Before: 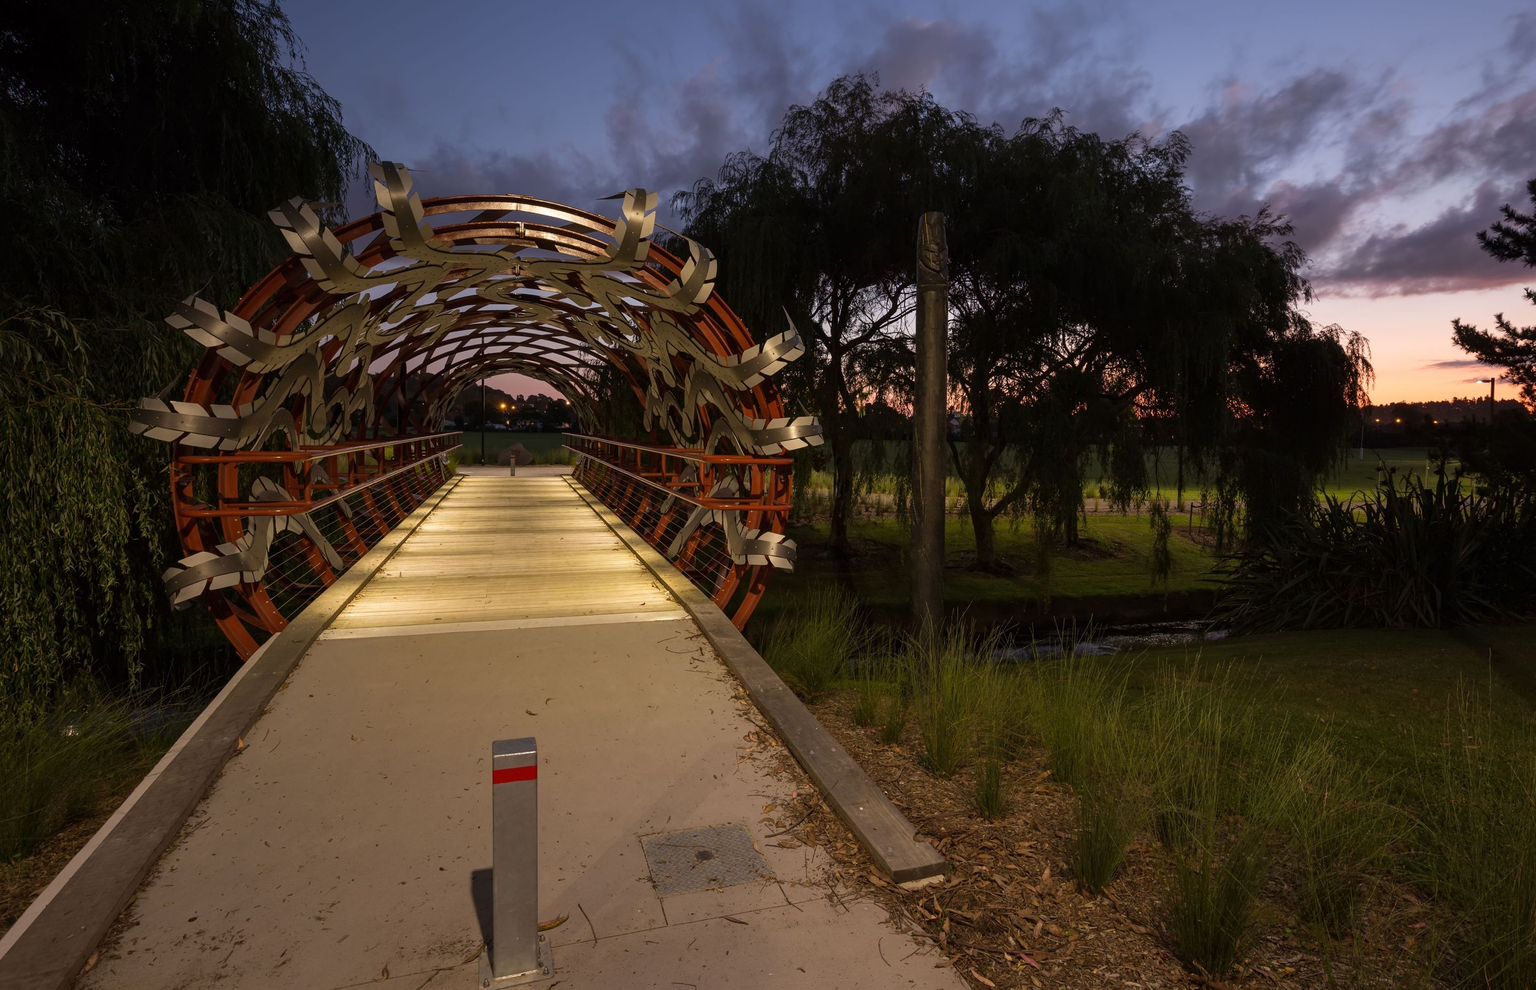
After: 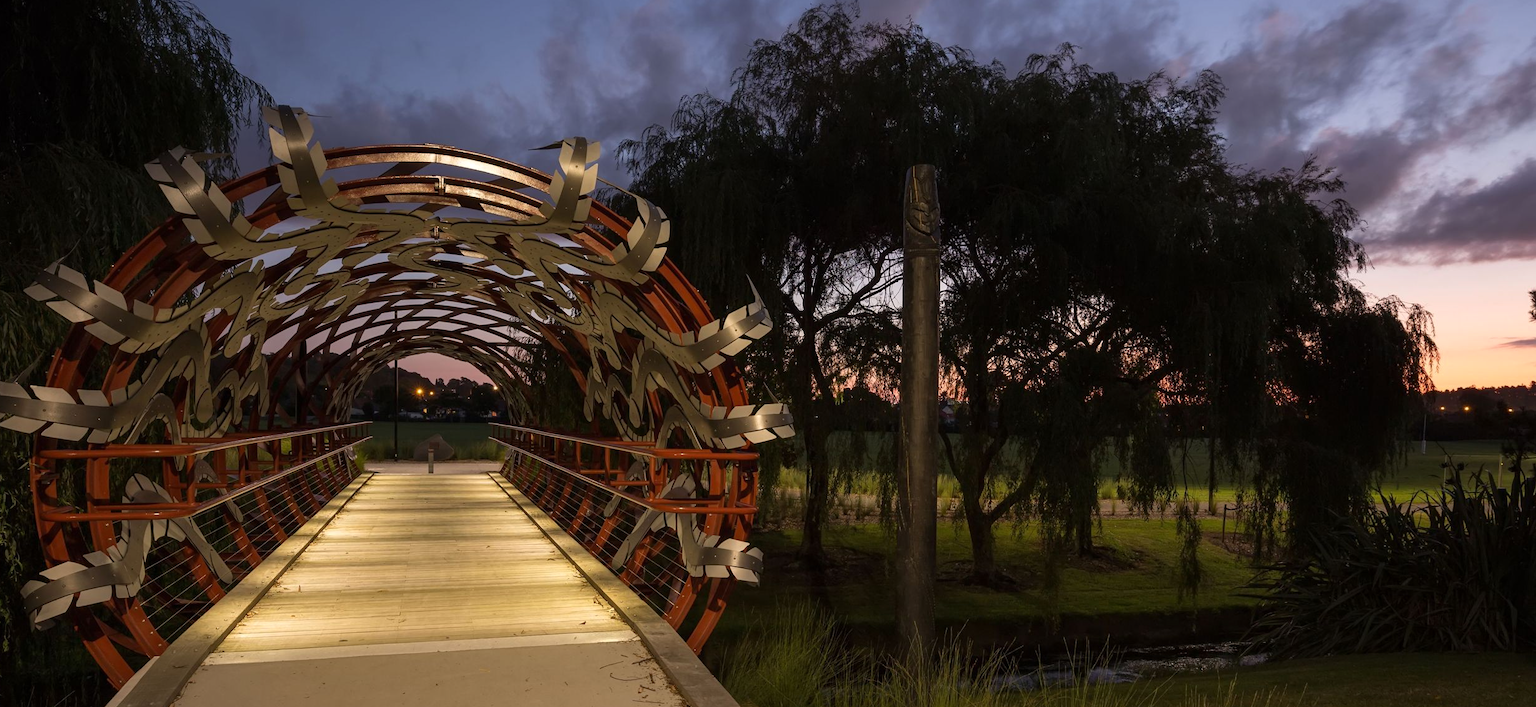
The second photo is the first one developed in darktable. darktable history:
exposure: exposure 0.074 EV, compensate highlight preservation false
crop and rotate: left 9.431%, top 7.231%, right 5.056%, bottom 31.643%
